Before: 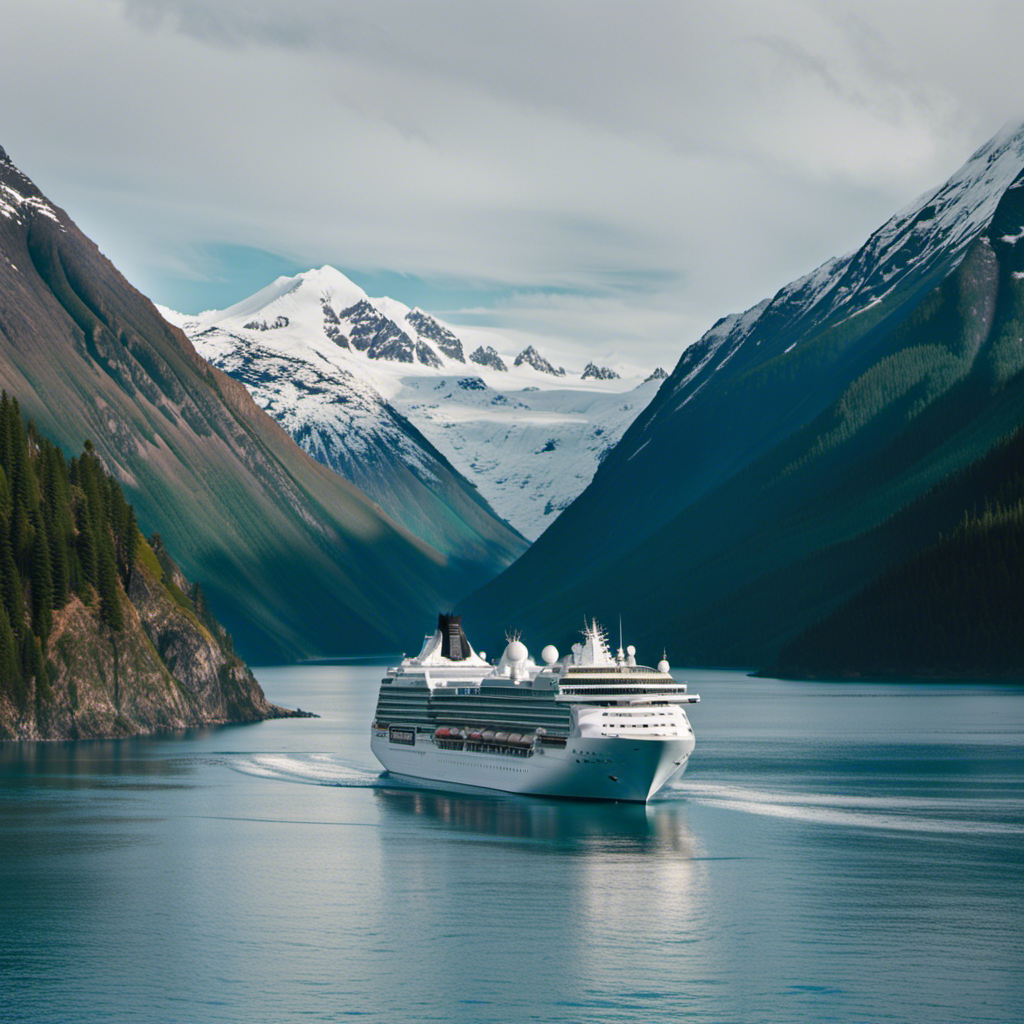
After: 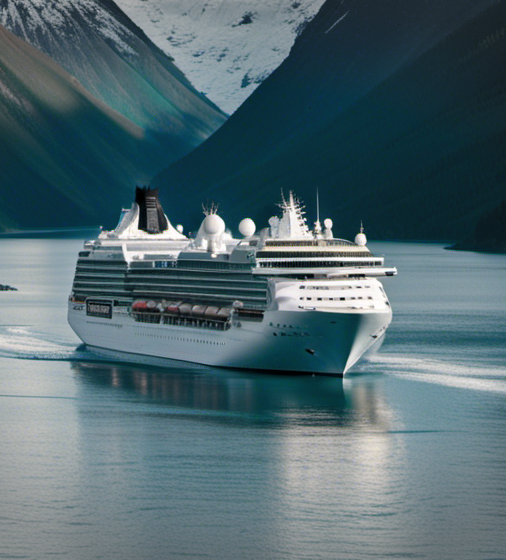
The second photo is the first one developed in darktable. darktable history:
levels: mode automatic, black 0.023%, white 99.97%, levels [0.062, 0.494, 0.925]
vignetting: fall-off start 100%, brightness -0.282, width/height ratio 1.31
crop: left 29.672%, top 41.786%, right 20.851%, bottom 3.487%
